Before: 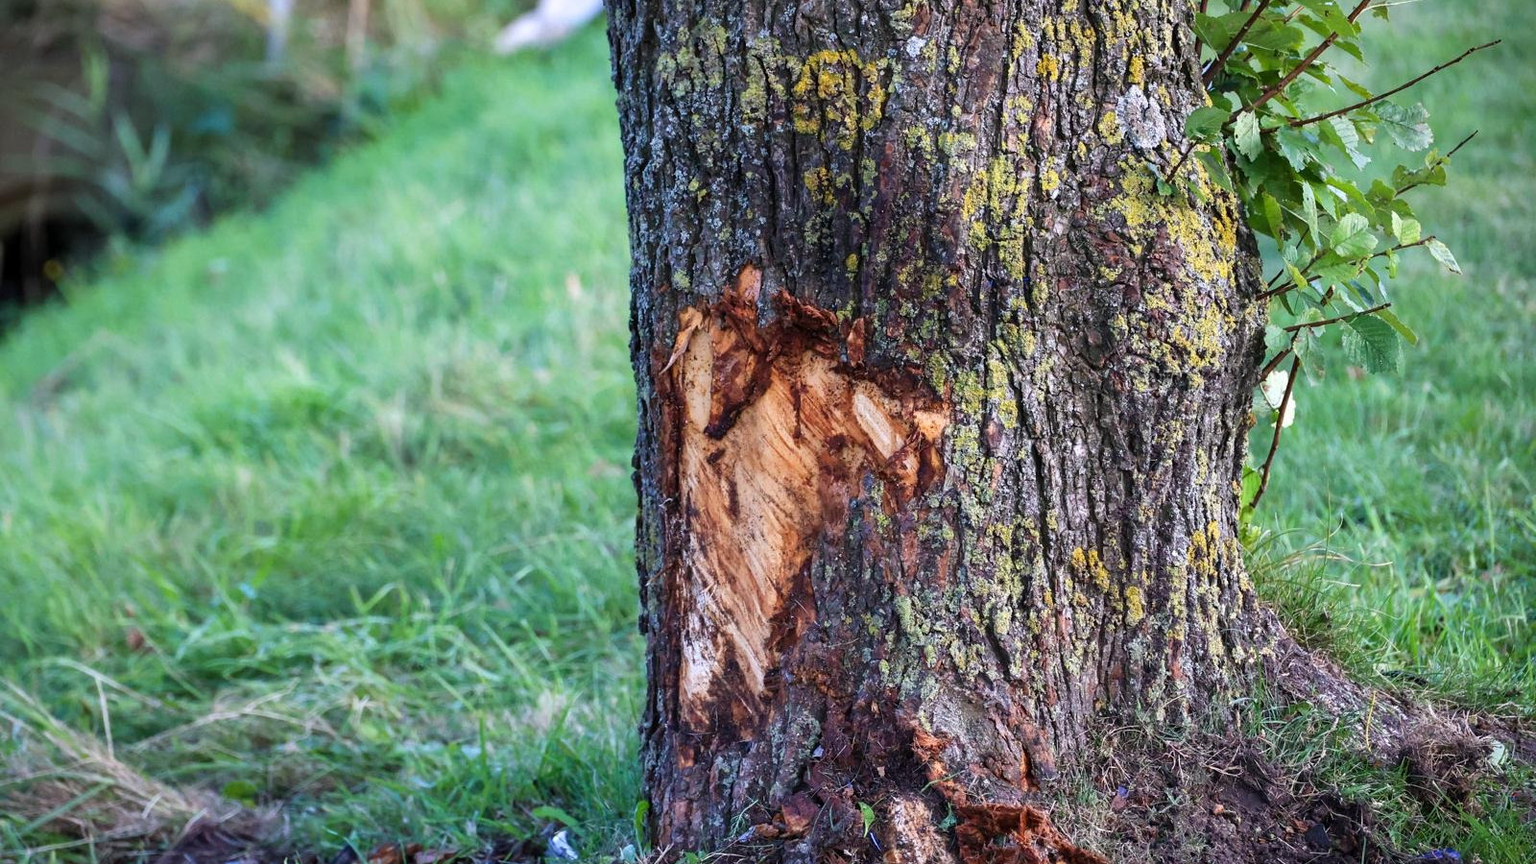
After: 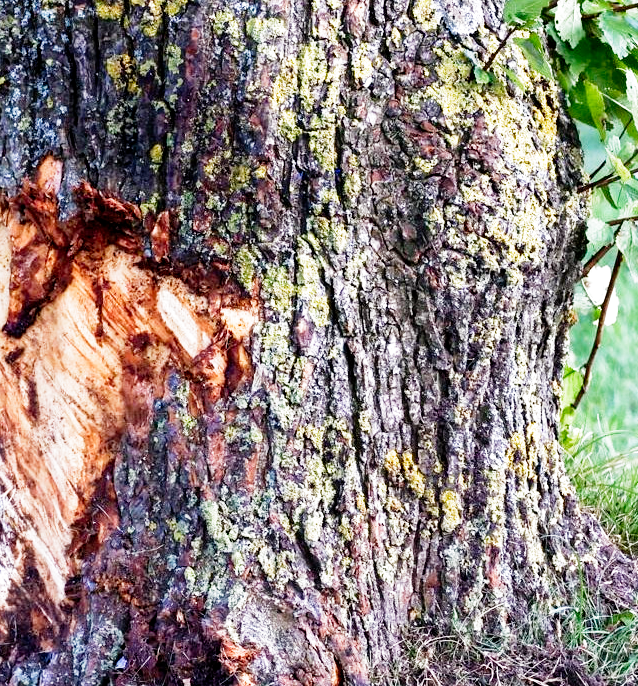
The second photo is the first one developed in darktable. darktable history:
crop: left 45.721%, top 13.393%, right 14.118%, bottom 10.01%
filmic rgb: middle gray luminance 10%, black relative exposure -8.61 EV, white relative exposure 3.3 EV, threshold 6 EV, target black luminance 0%, hardness 5.2, latitude 44.69%, contrast 1.302, highlights saturation mix 5%, shadows ↔ highlights balance 24.64%, add noise in highlights 0, preserve chrominance no, color science v3 (2019), use custom middle-gray values true, iterations of high-quality reconstruction 0, contrast in highlights soft, enable highlight reconstruction true
white balance: emerald 1
tone equalizer: on, module defaults
